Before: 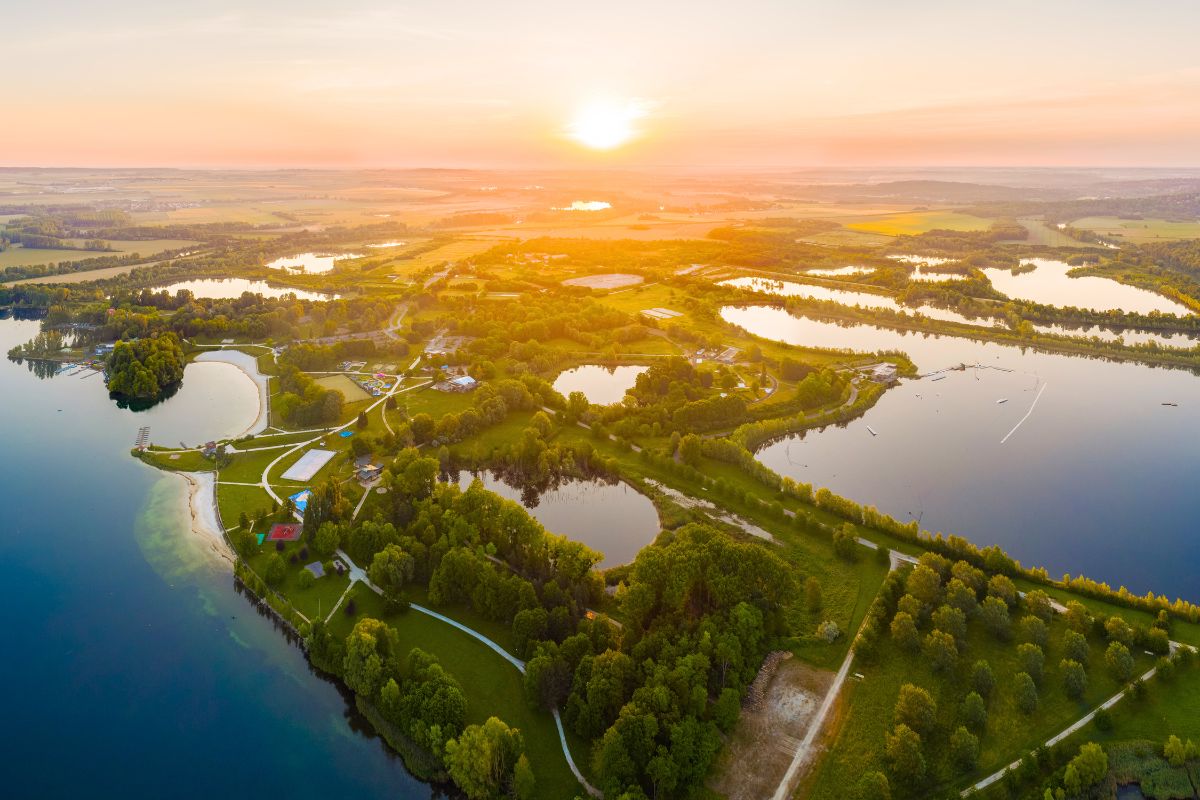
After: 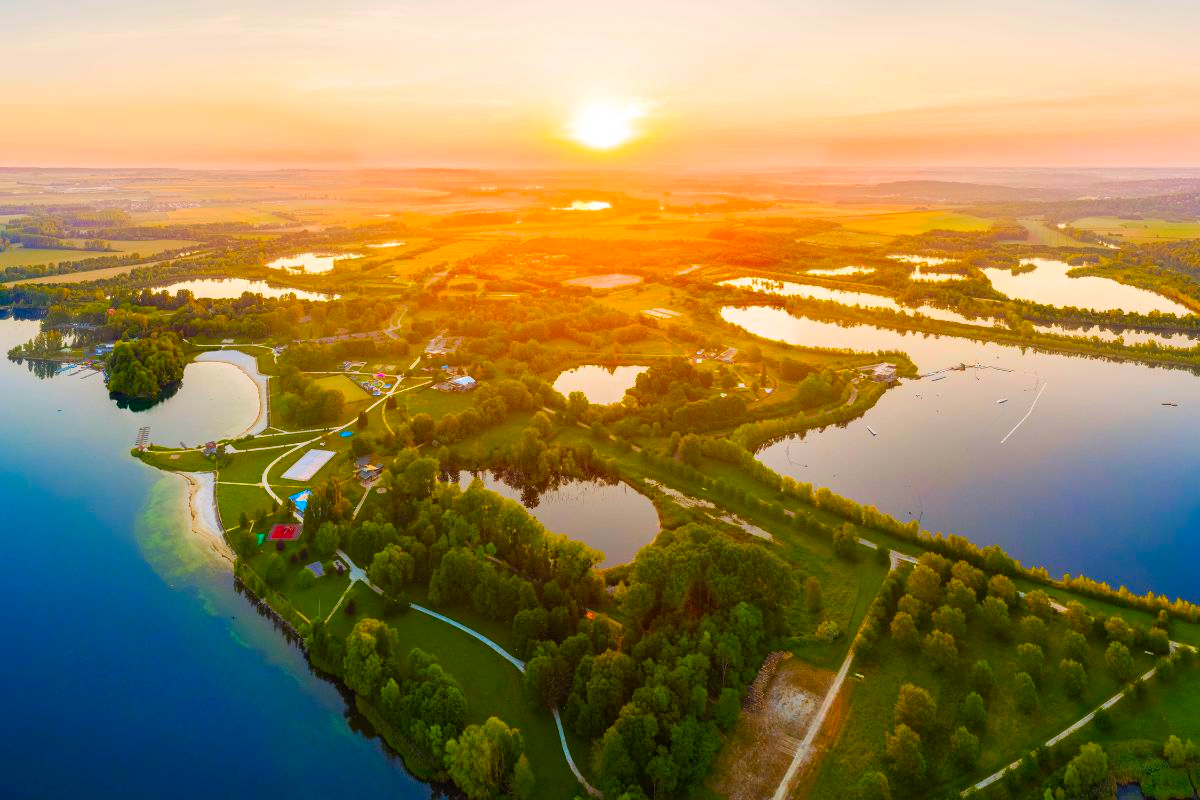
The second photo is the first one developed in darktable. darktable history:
color correction: highlights b* -0.059, saturation 1.78
